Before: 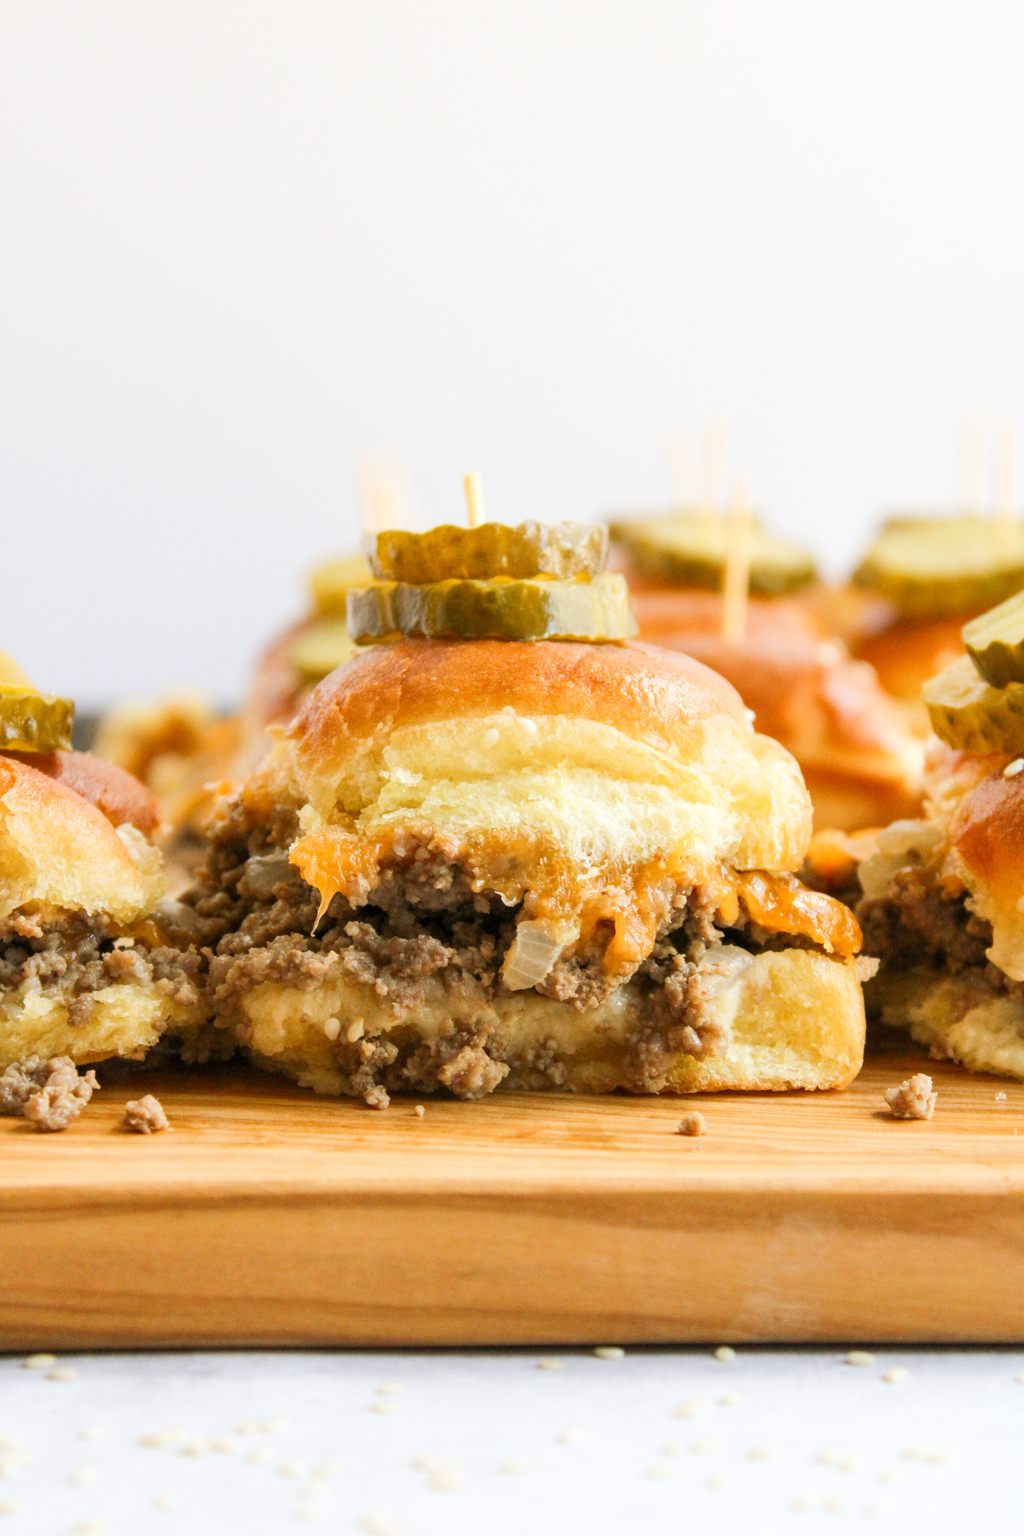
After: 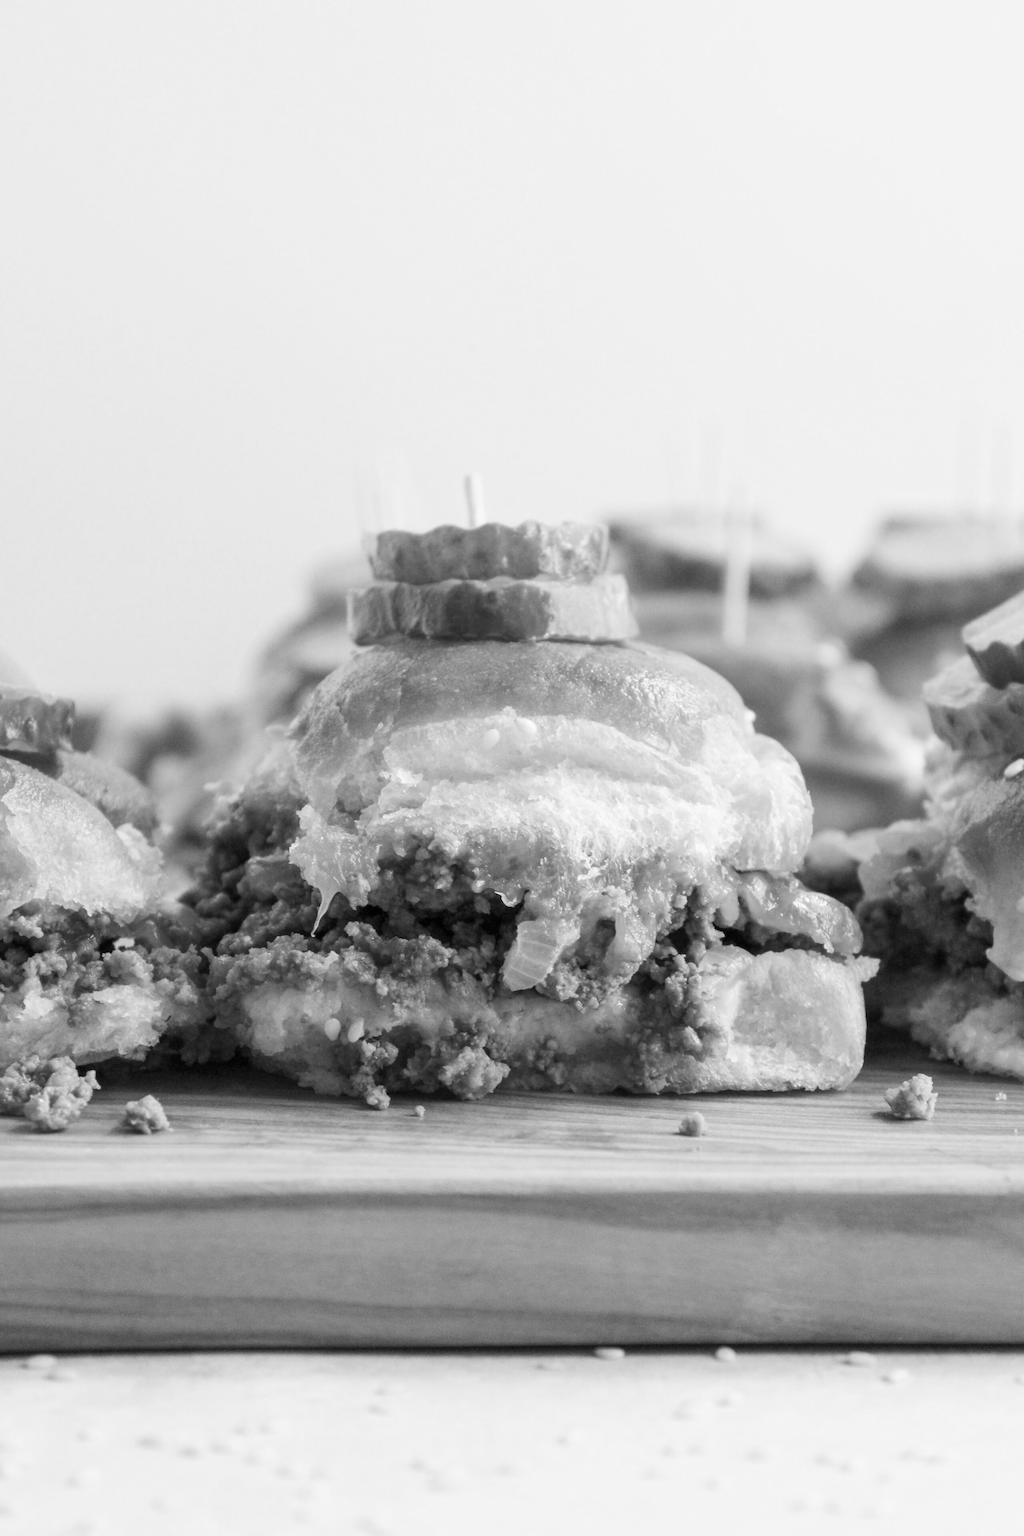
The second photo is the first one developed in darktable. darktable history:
monochrome: on, module defaults
white balance: red 0.766, blue 1.537
